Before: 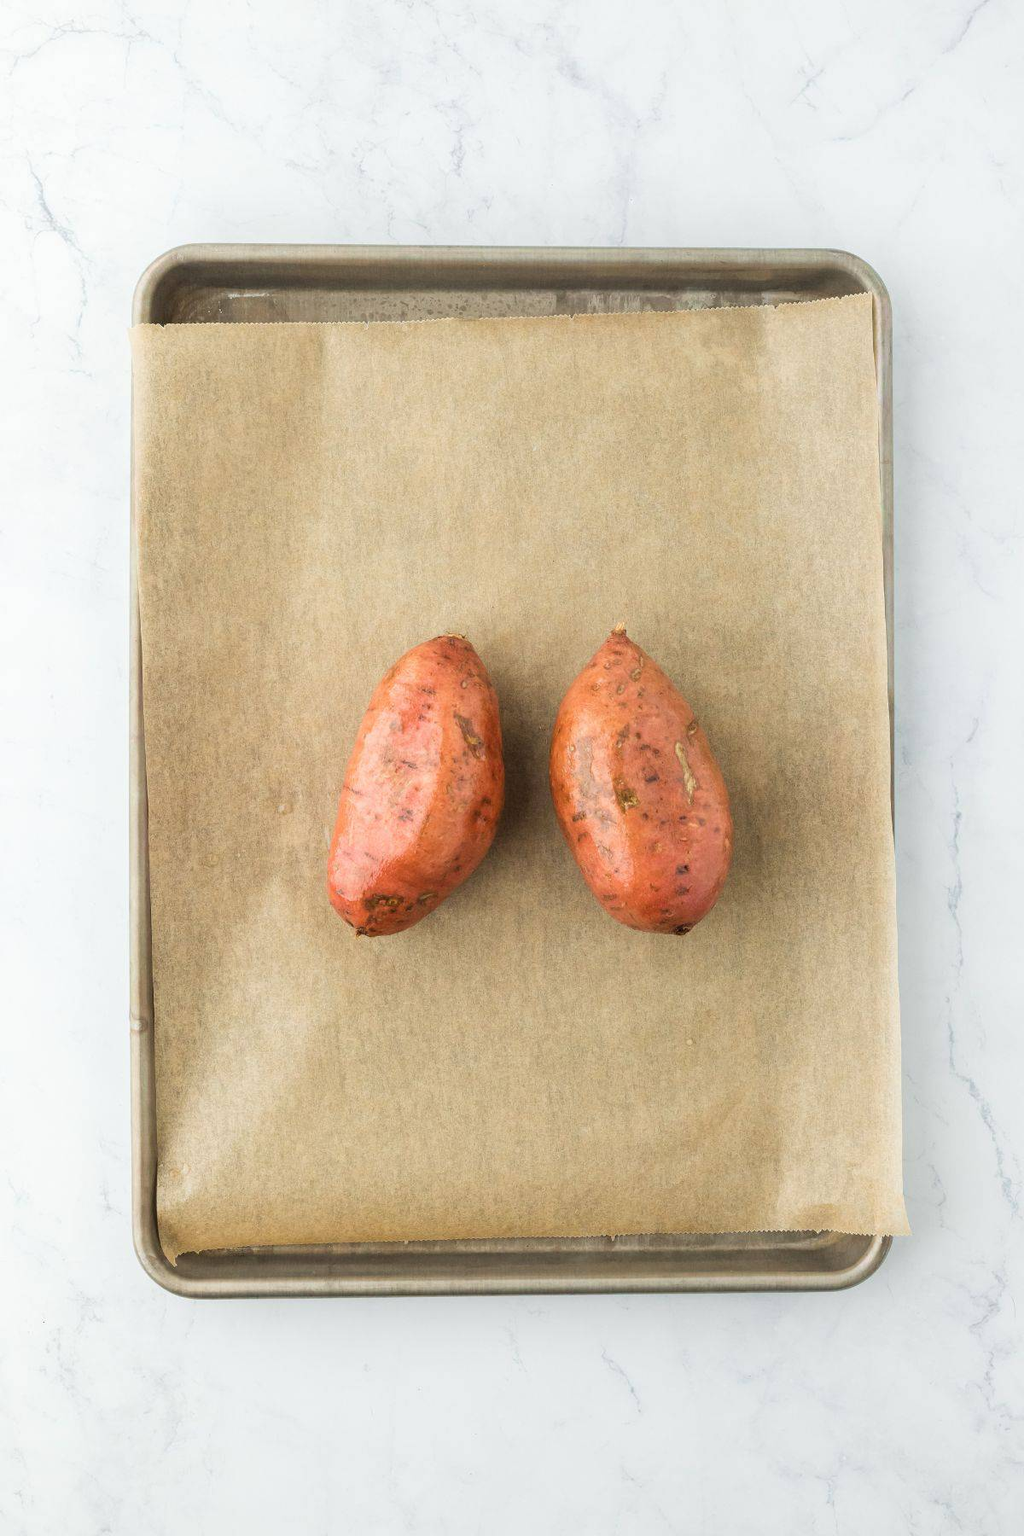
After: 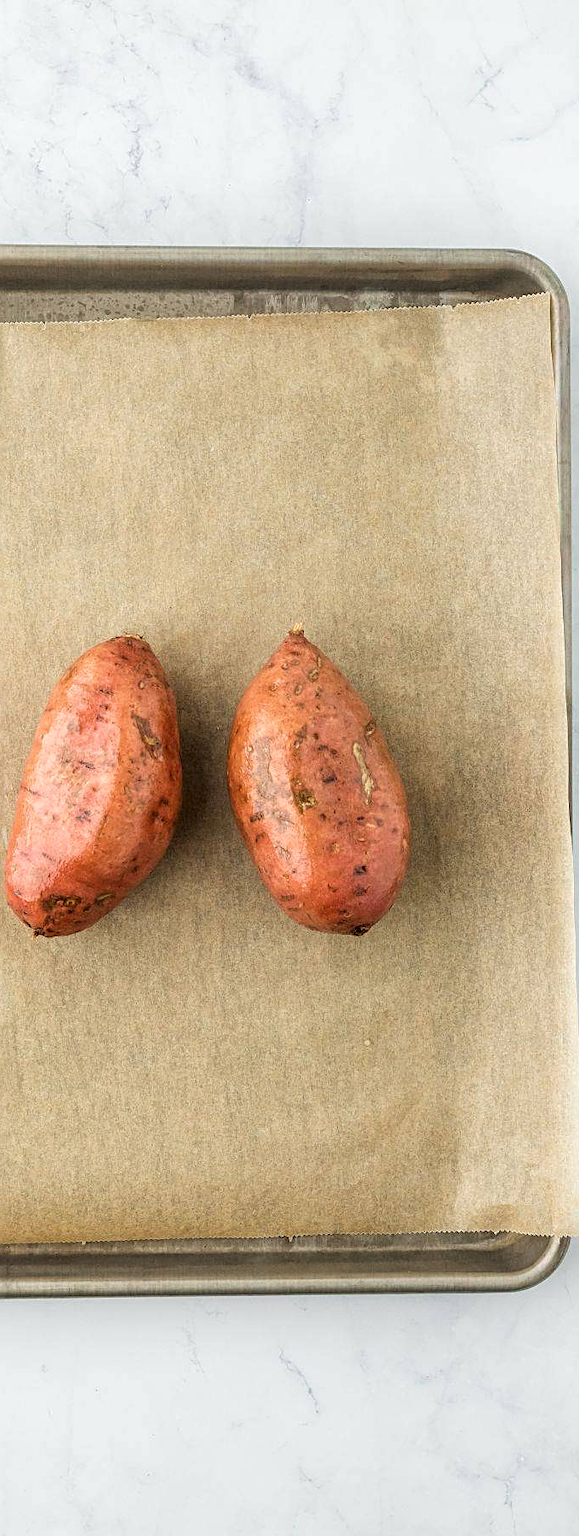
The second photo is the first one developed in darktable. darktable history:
crop: left 31.512%, top 0.019%, right 11.849%
local contrast: detail 130%
sharpen: on, module defaults
